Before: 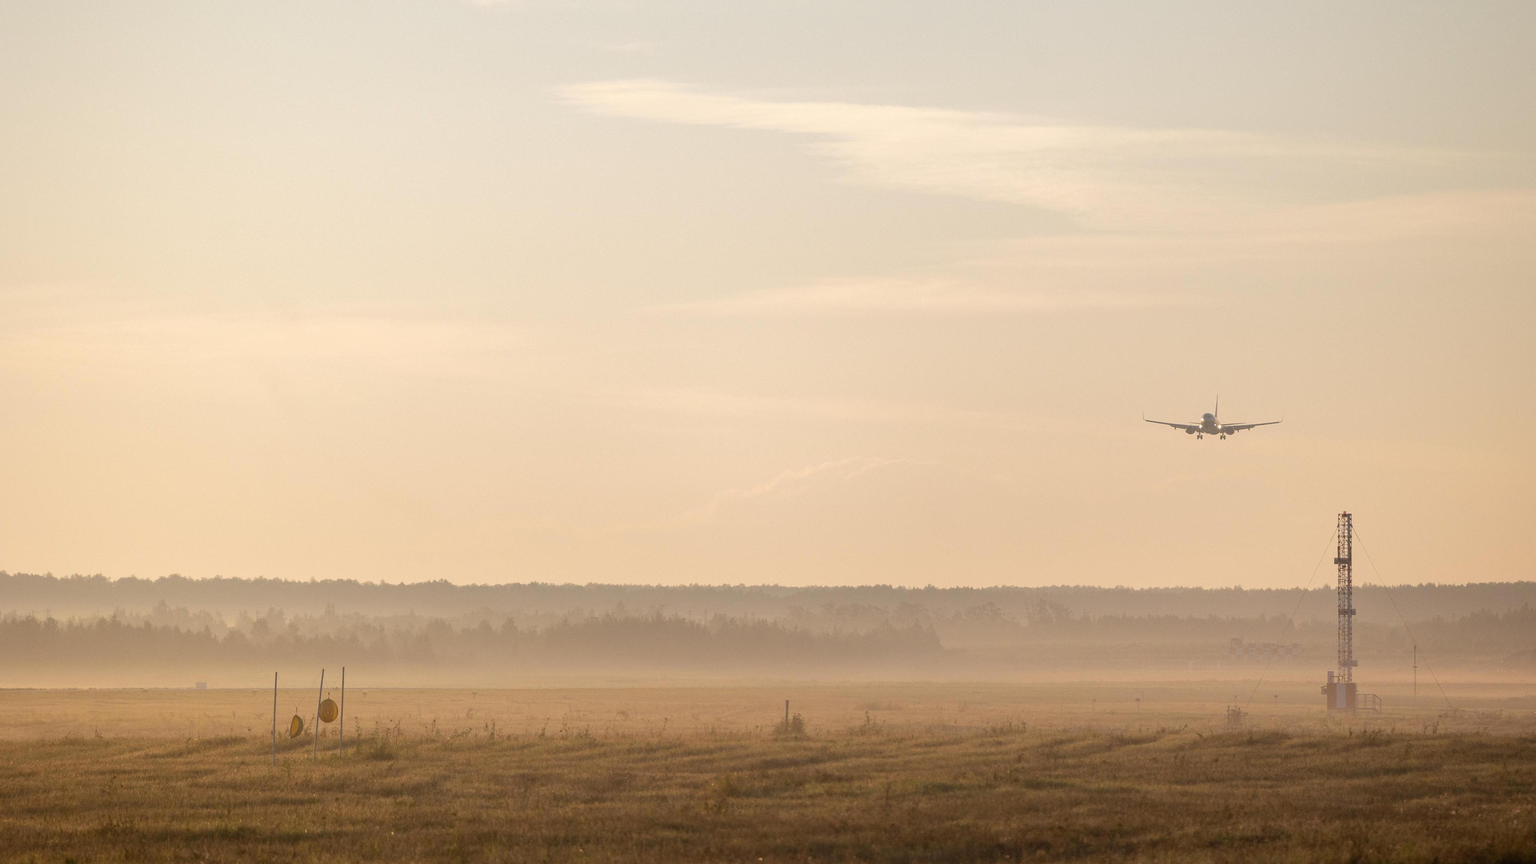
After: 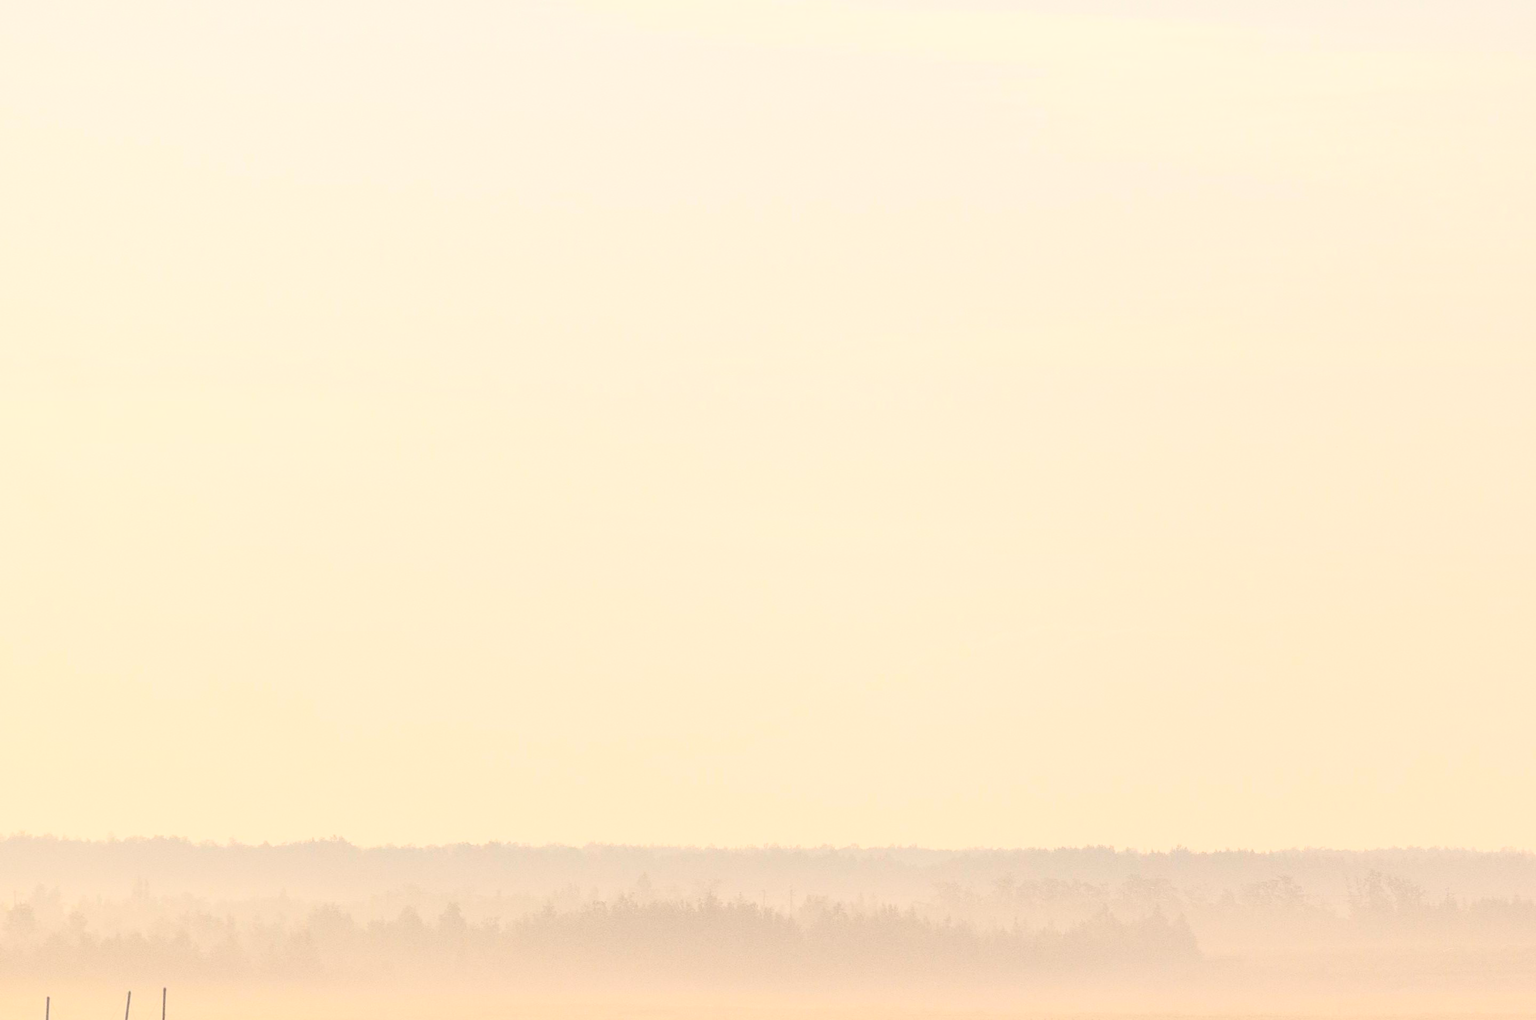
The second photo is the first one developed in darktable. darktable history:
tone curve: curves: ch0 [(0, 0) (0.003, 0.003) (0.011, 0.012) (0.025, 0.028) (0.044, 0.049) (0.069, 0.091) (0.1, 0.144) (0.136, 0.21) (0.177, 0.277) (0.224, 0.352) (0.277, 0.433) (0.335, 0.523) (0.399, 0.613) (0.468, 0.702) (0.543, 0.79) (0.623, 0.867) (0.709, 0.916) (0.801, 0.946) (0.898, 0.972) (1, 1)], color space Lab, independent channels, preserve colors none
crop: left 16.202%, top 11.208%, right 26.045%, bottom 20.557%
